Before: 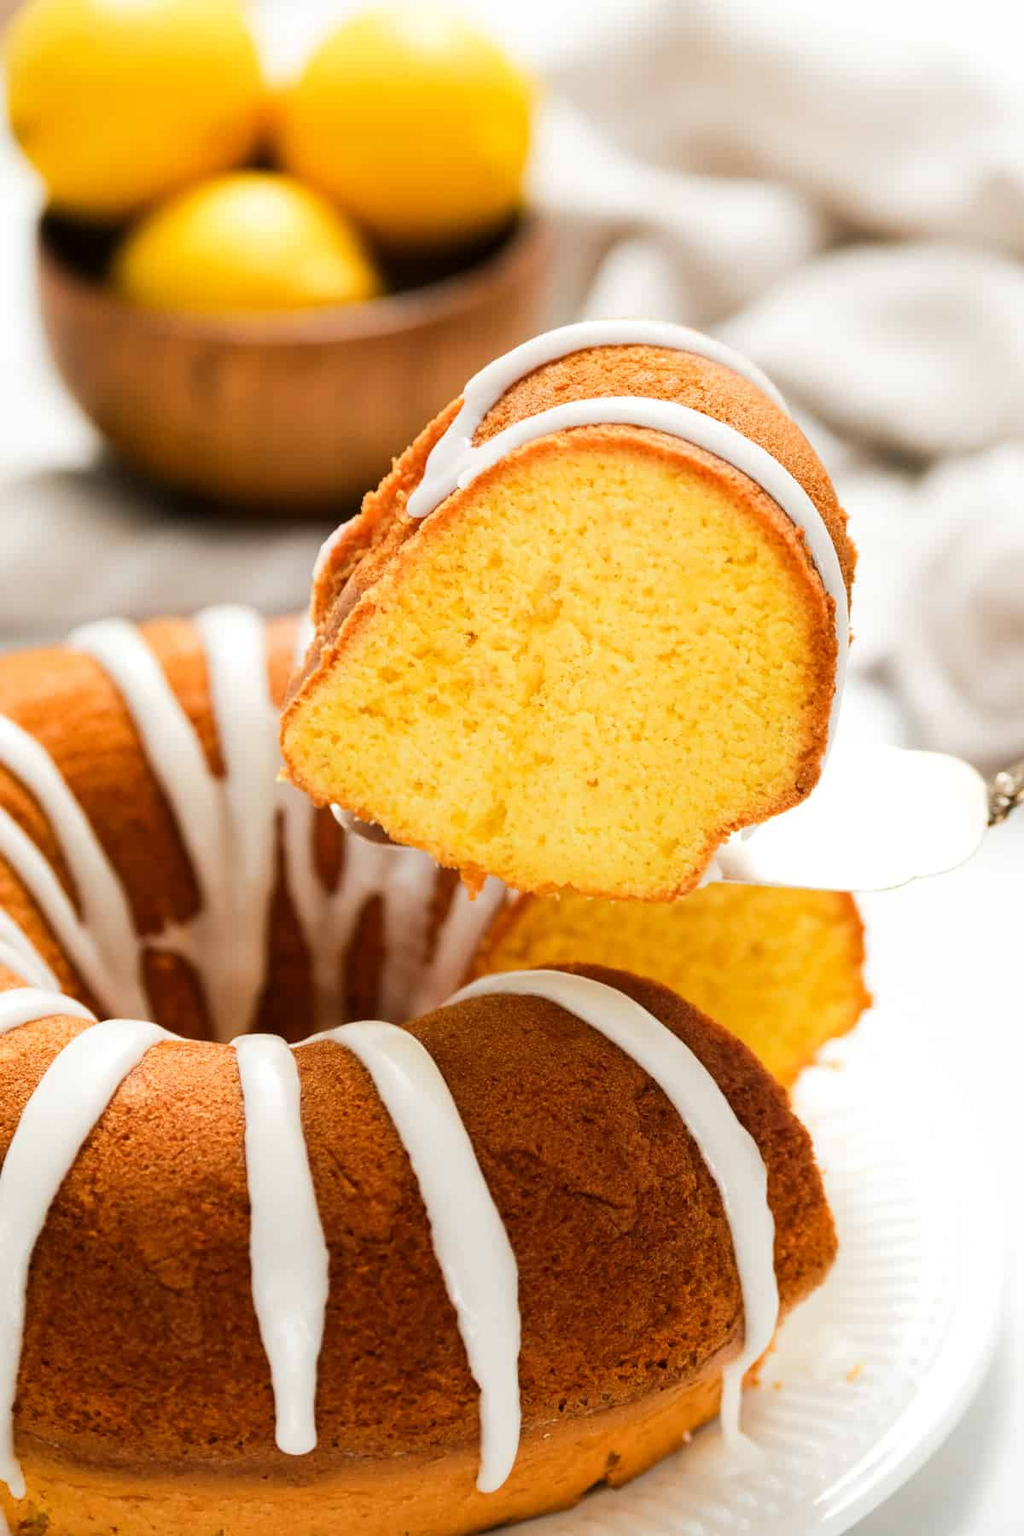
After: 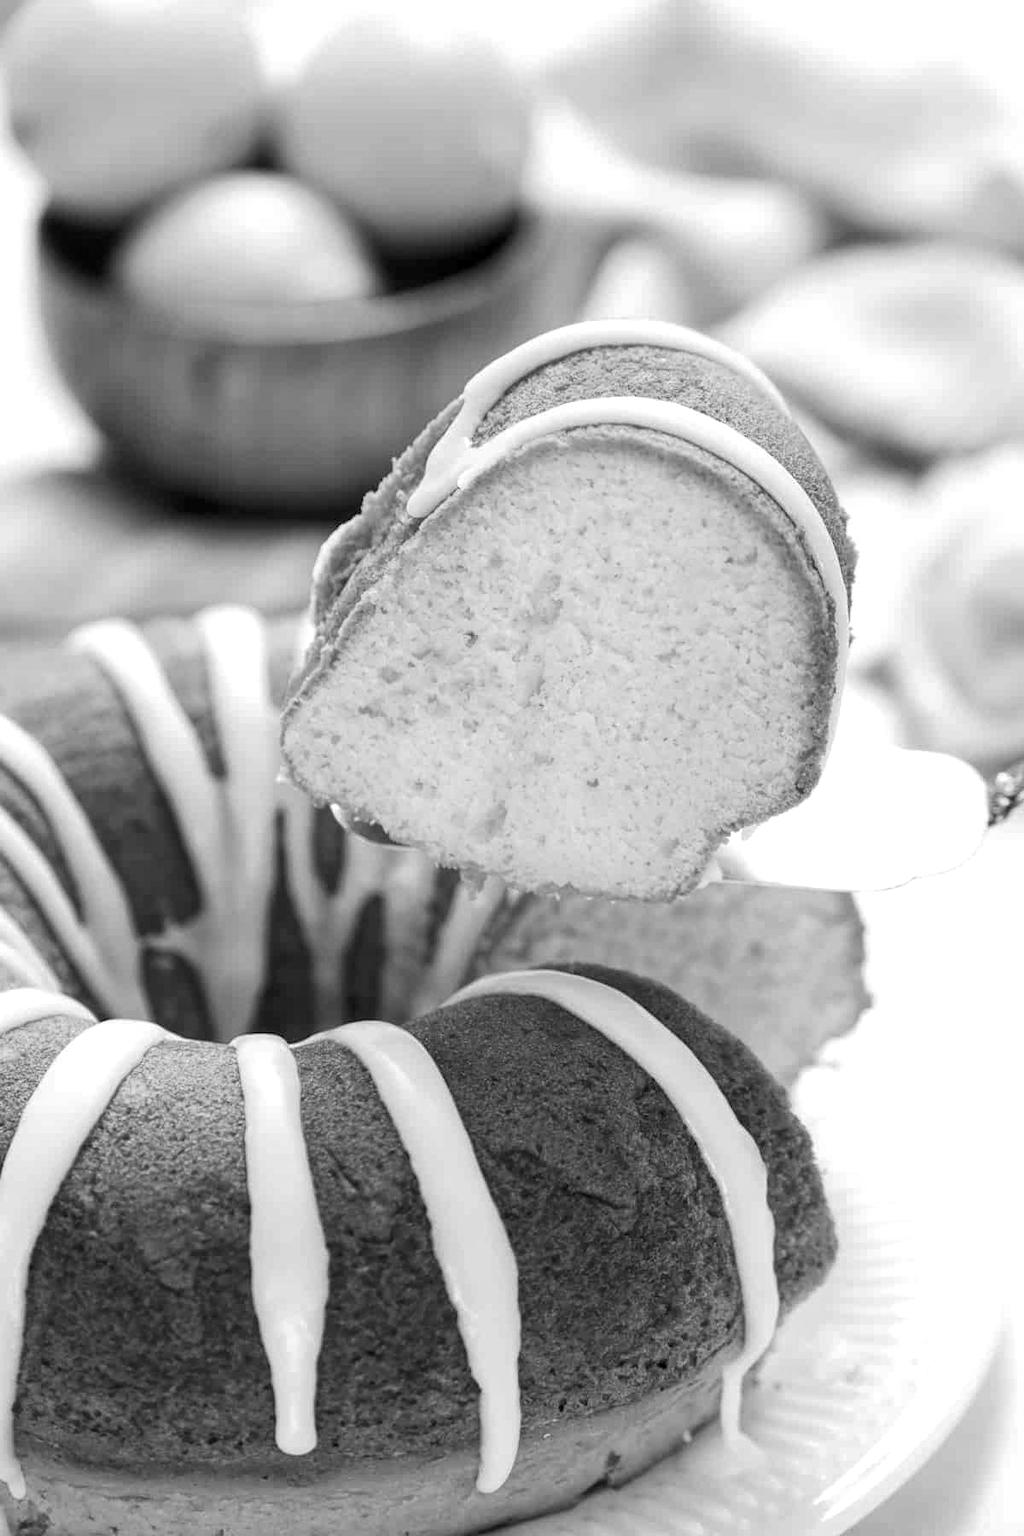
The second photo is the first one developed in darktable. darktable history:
monochrome: a 1.94, b -0.638
local contrast: highlights 99%, shadows 86%, detail 160%, midtone range 0.2
